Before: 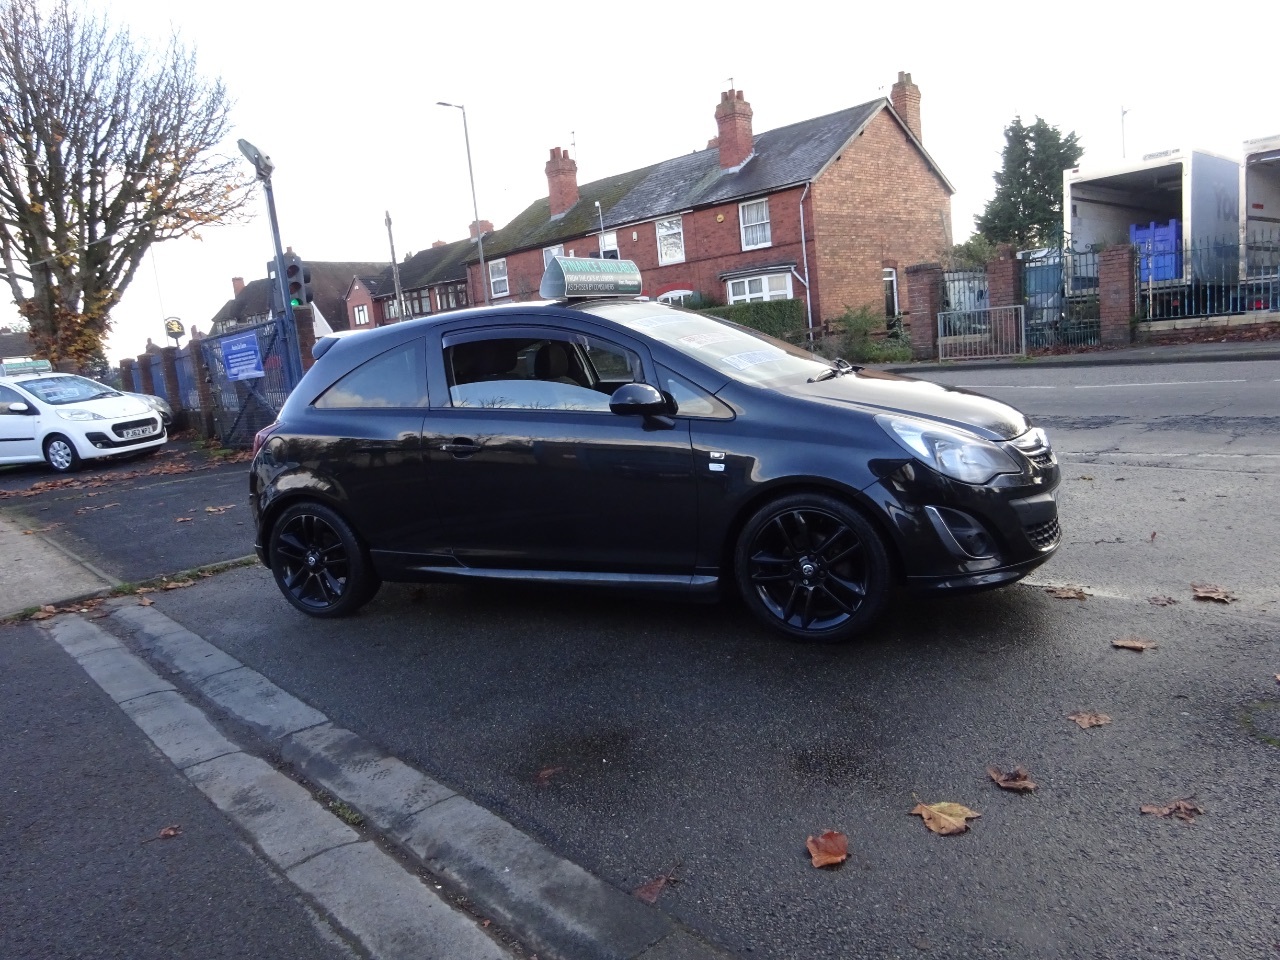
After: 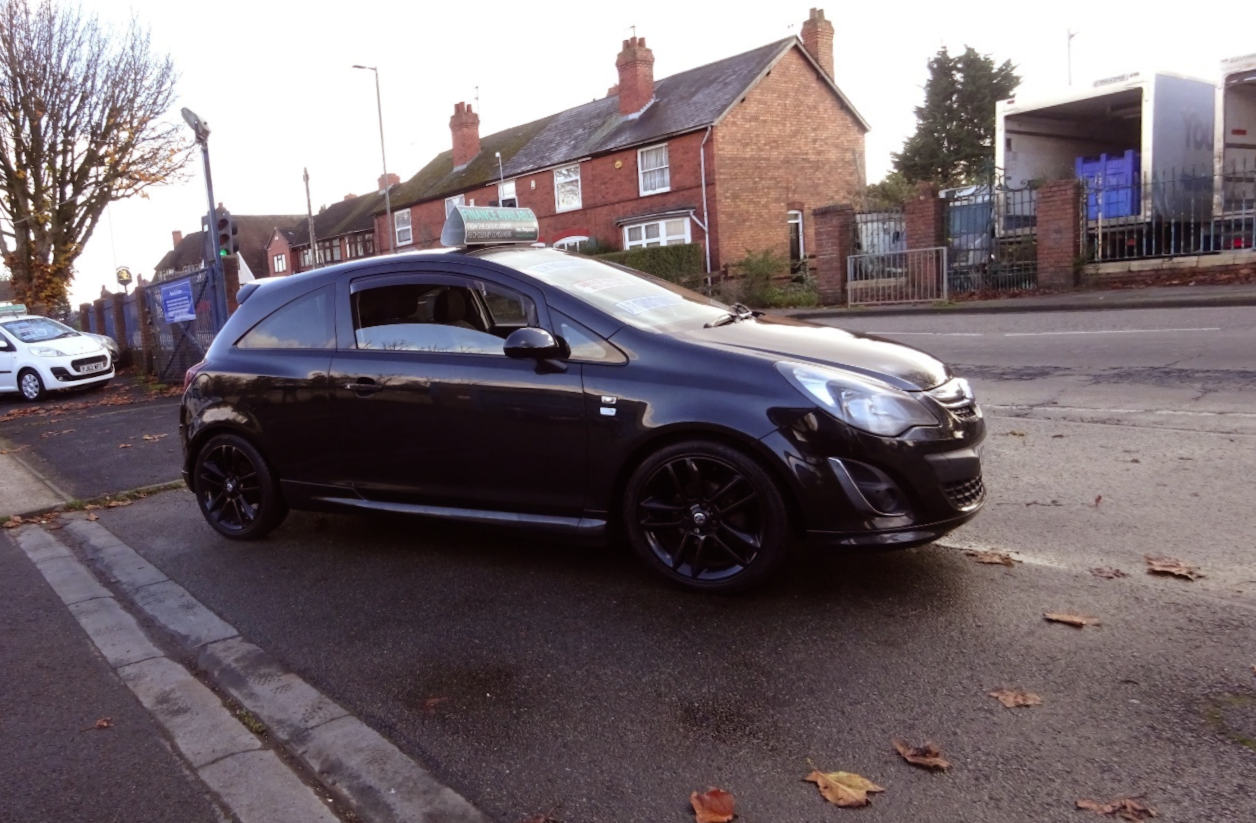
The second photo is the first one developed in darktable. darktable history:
rotate and perspective: rotation 1.69°, lens shift (vertical) -0.023, lens shift (horizontal) -0.291, crop left 0.025, crop right 0.988, crop top 0.092, crop bottom 0.842
lowpass: radius 0.5, unbound 0
rgb levels: mode RGB, independent channels, levels [[0, 0.5, 1], [0, 0.521, 1], [0, 0.536, 1]]
